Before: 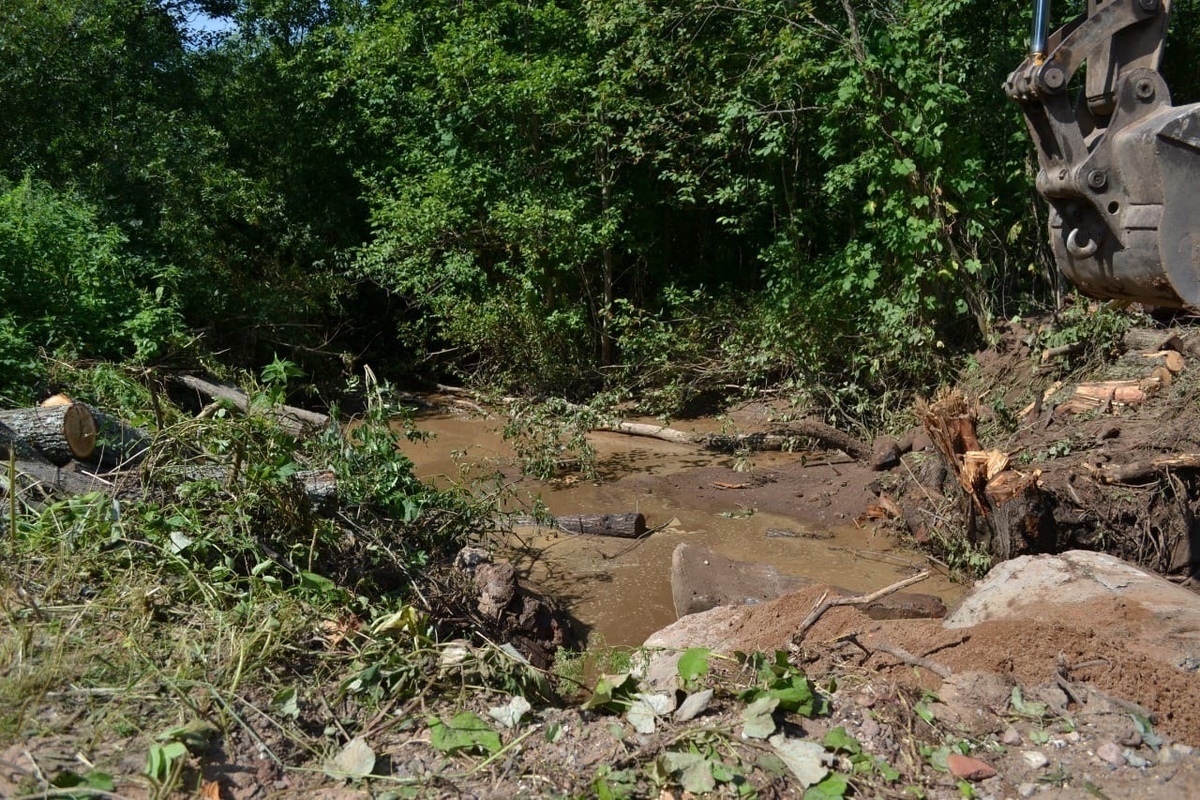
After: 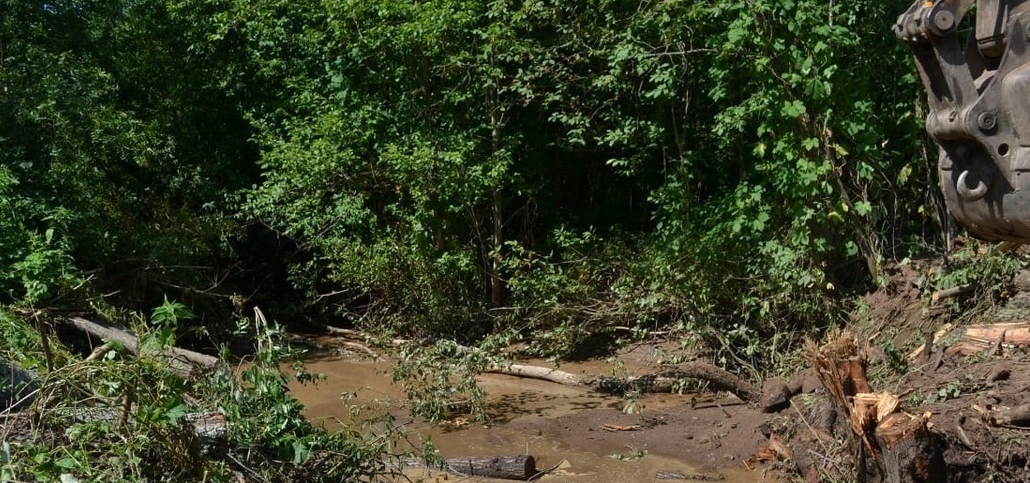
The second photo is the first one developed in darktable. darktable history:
crop and rotate: left 9.236%, top 7.267%, right 4.867%, bottom 32.349%
